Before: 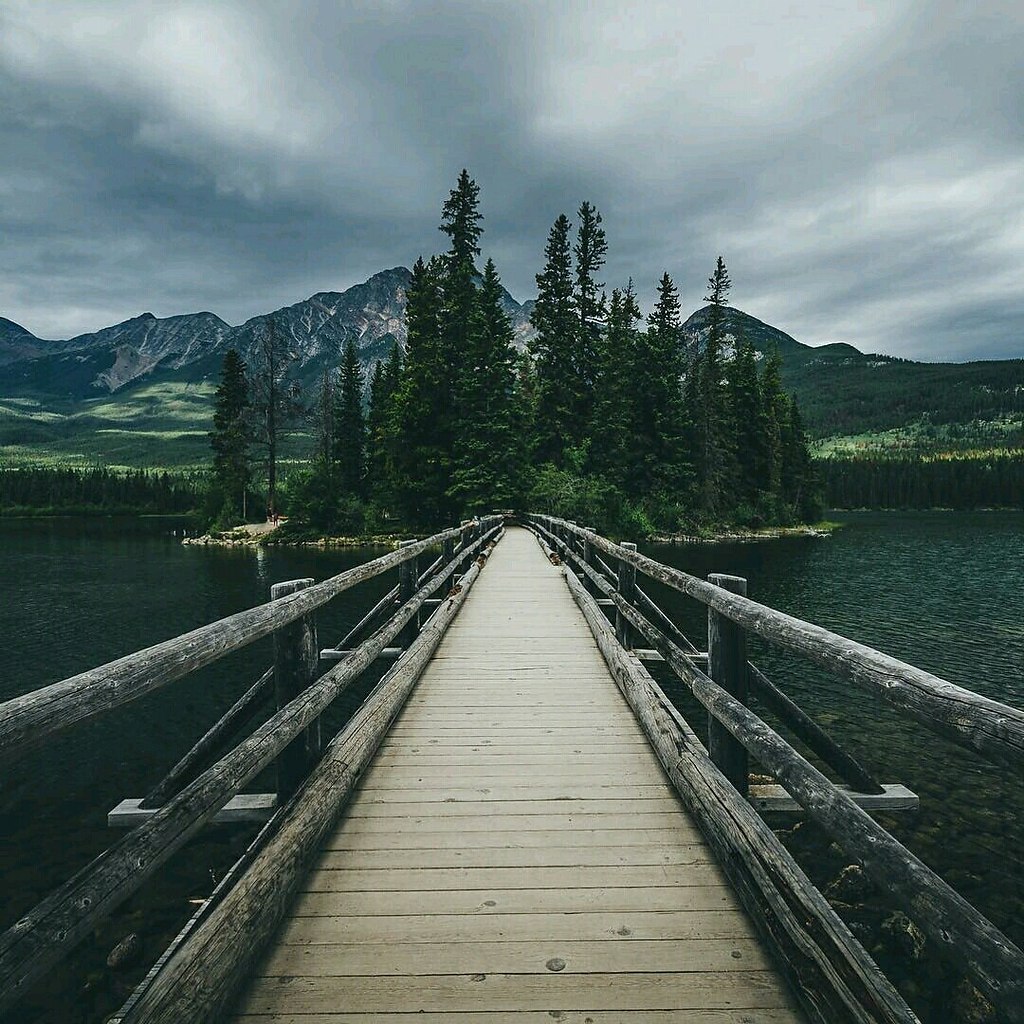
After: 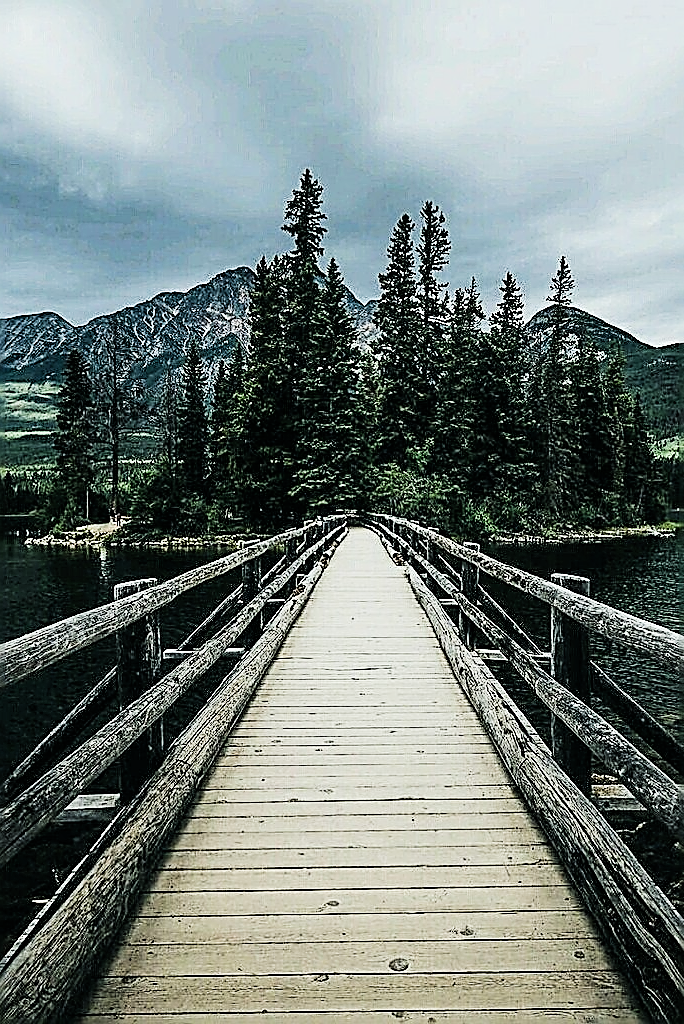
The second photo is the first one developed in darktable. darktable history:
exposure: black level correction 0, exposure 0.701 EV, compensate highlight preservation false
filmic rgb: black relative exposure -5.05 EV, white relative exposure 3.99 EV, threshold 5.94 EV, hardness 2.89, contrast 1.384, highlights saturation mix -19.52%, enable highlight reconstruction true
sharpen: amount 1.983
crop: left 15.369%, right 17.775%
